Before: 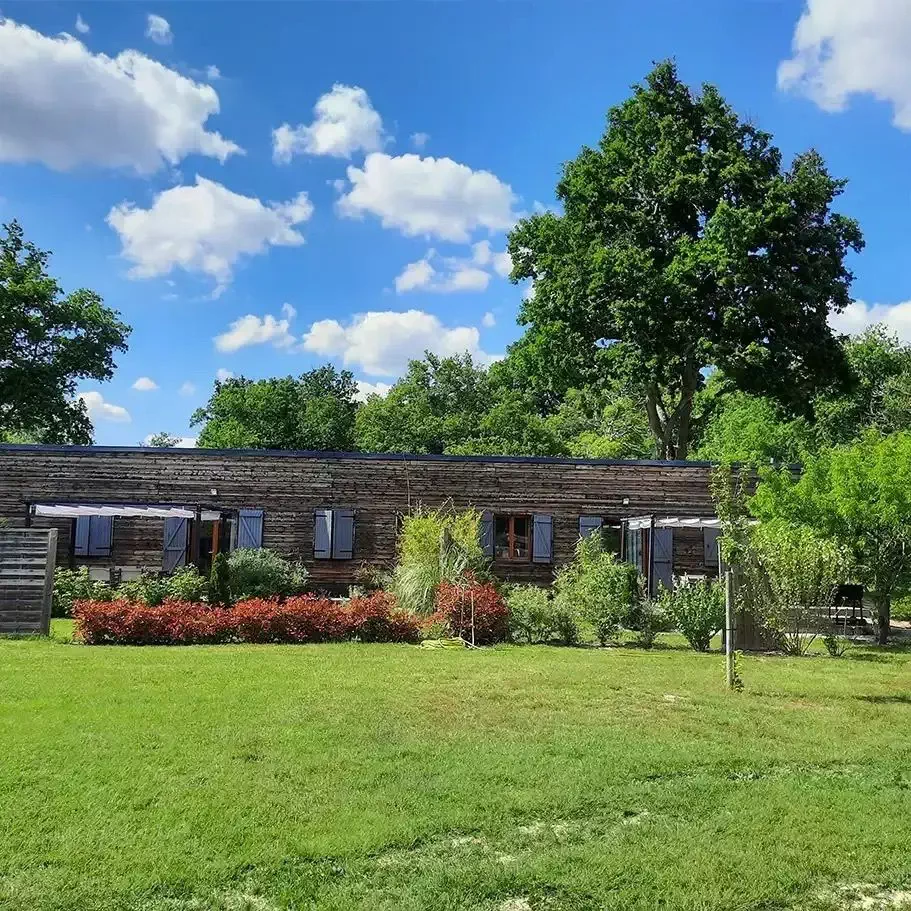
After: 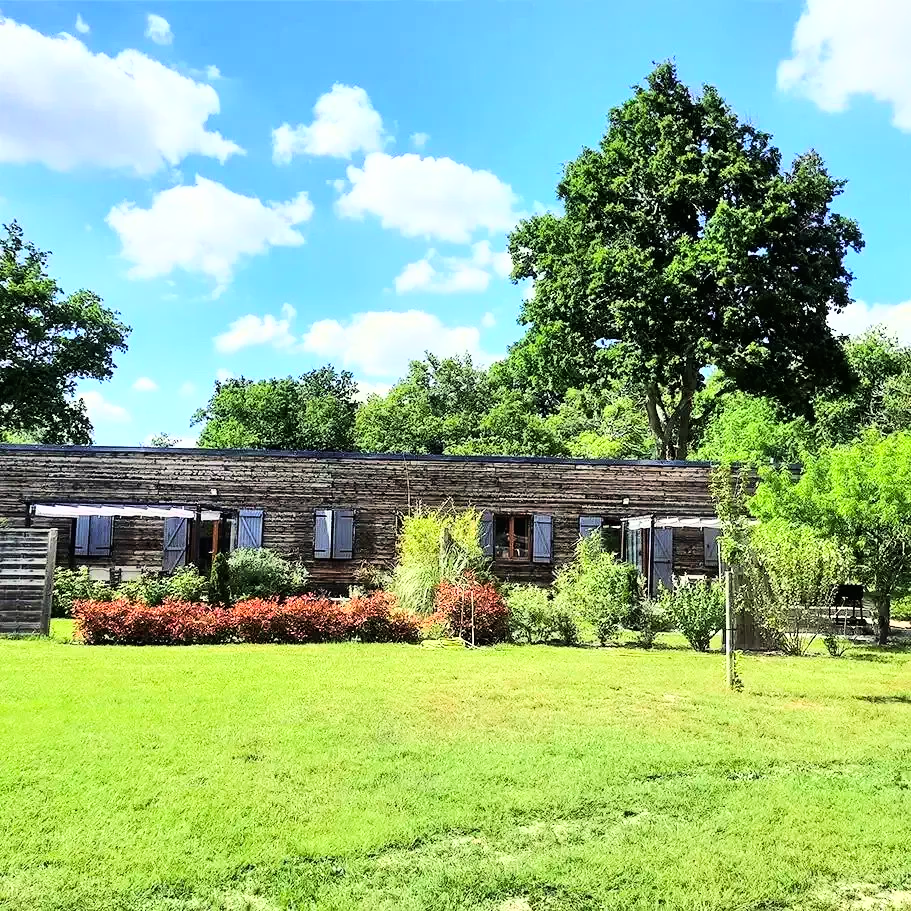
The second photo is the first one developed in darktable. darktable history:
base curve: curves: ch0 [(0, 0) (0.007, 0.004) (0.027, 0.03) (0.046, 0.07) (0.207, 0.54) (0.442, 0.872) (0.673, 0.972) (1, 1)]
color correction: highlights b* 2.99
